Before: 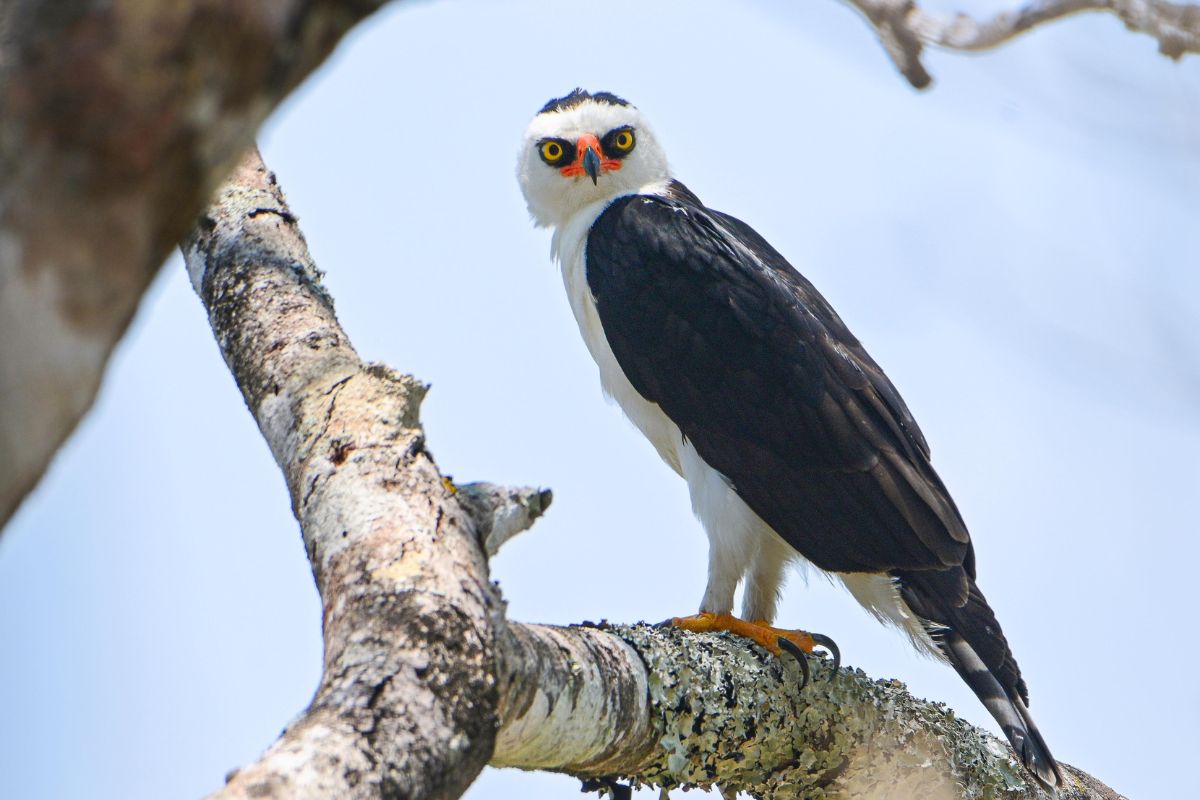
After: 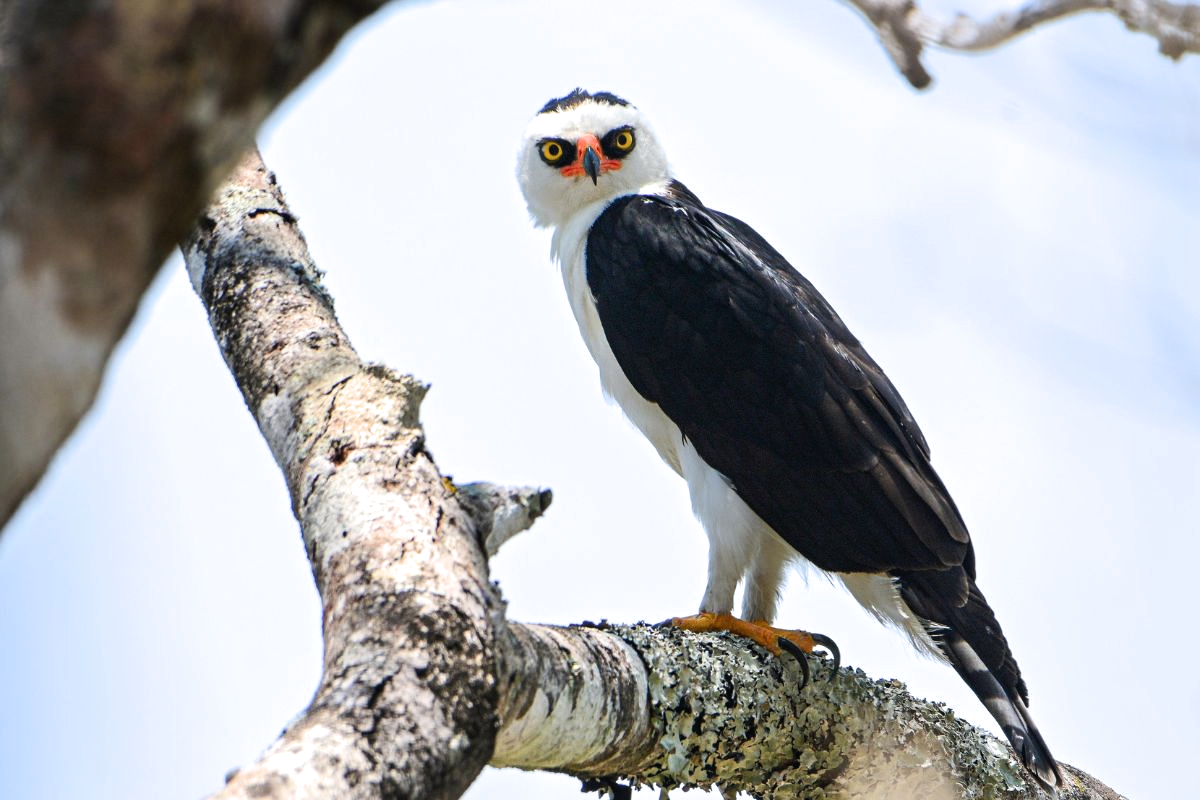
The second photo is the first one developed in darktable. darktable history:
filmic rgb: black relative exposure -7.97 EV, white relative exposure 2.18 EV, hardness 6.95, preserve chrominance max RGB, color science v6 (2022), contrast in shadows safe, contrast in highlights safe
